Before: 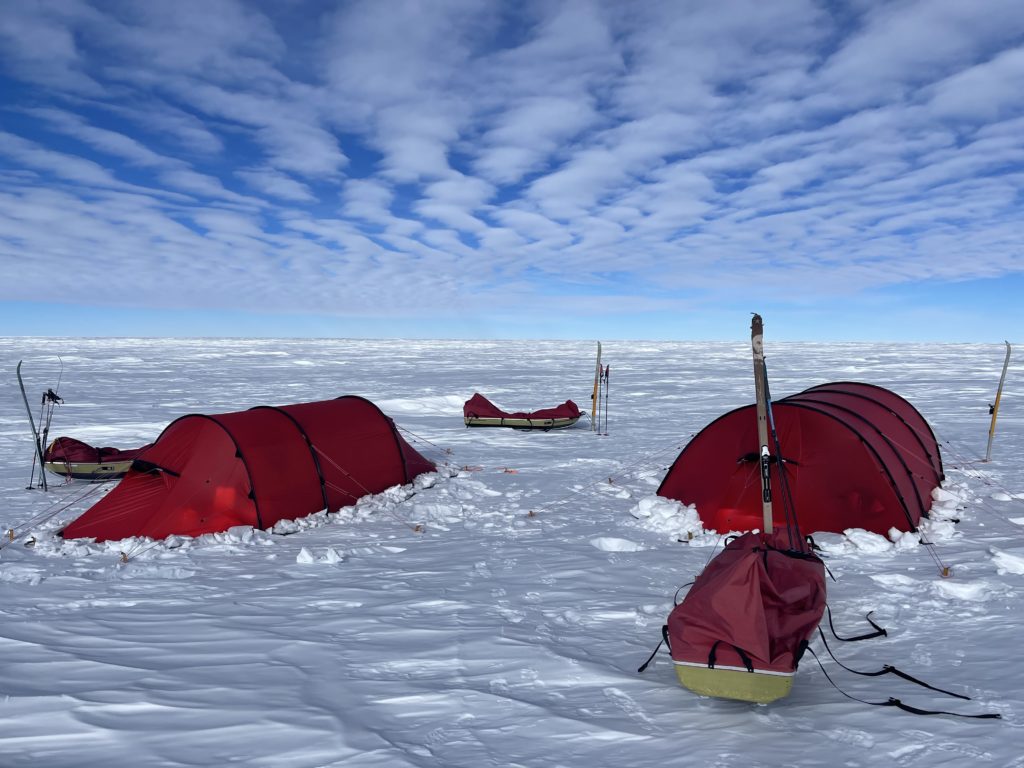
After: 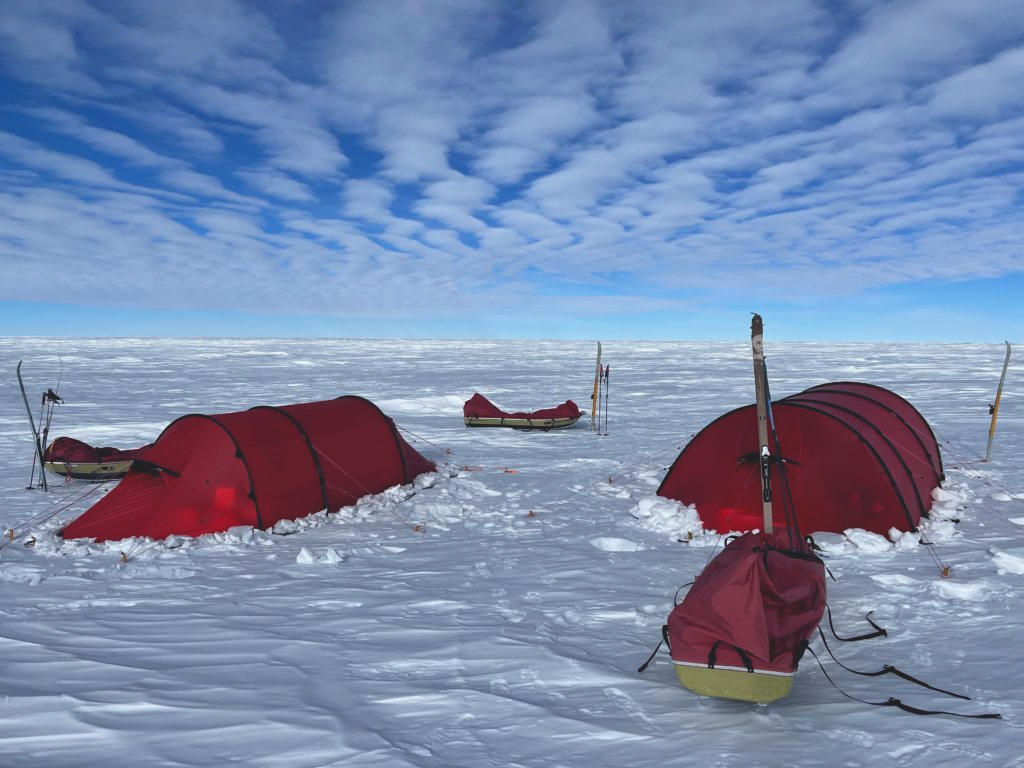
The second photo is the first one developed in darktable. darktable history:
exposure: black level correction -0.015, exposure -0.128 EV, compensate exposure bias true, compensate highlight preservation false
